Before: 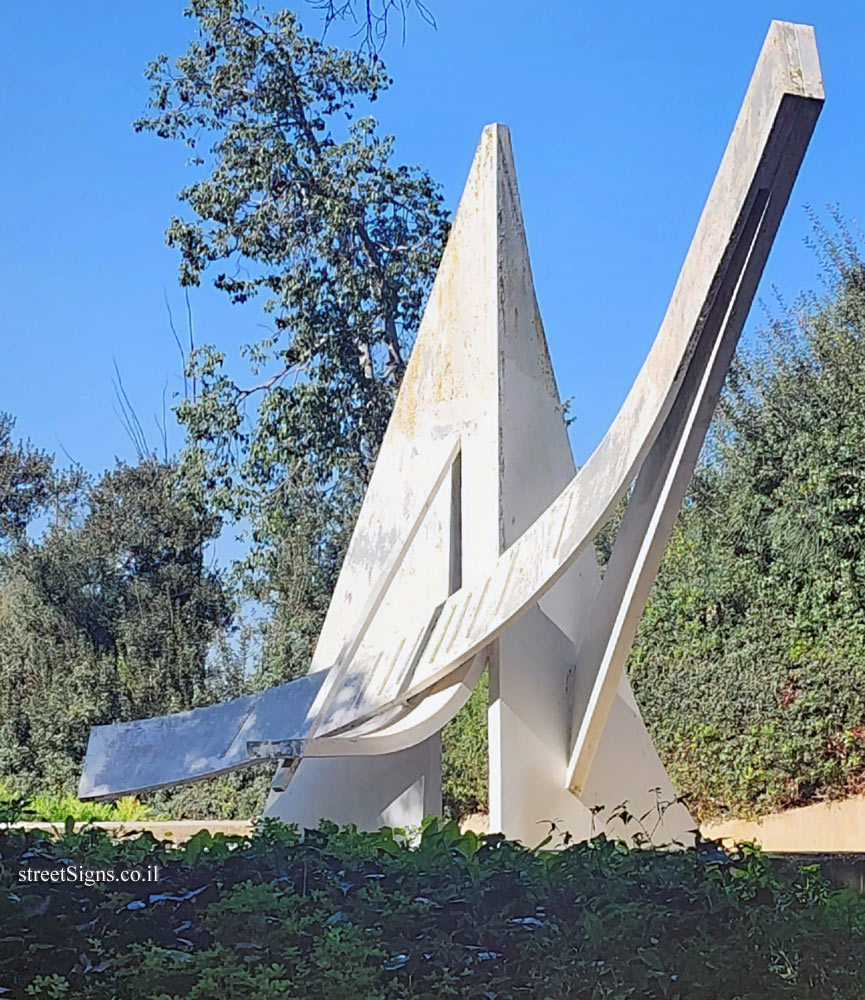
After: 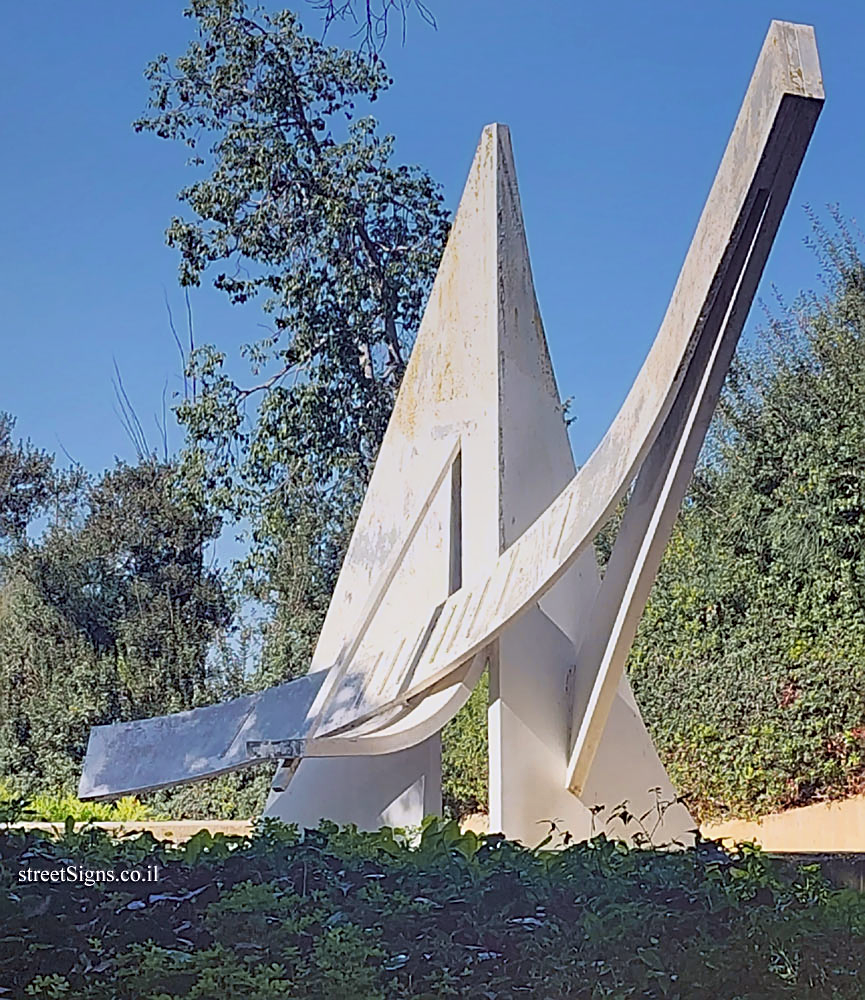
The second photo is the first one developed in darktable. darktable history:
sharpen: on, module defaults
tone curve: curves: ch0 [(0.013, 0) (0.061, 0.068) (0.239, 0.256) (0.502, 0.505) (0.683, 0.676) (0.761, 0.773) (0.858, 0.858) (0.987, 0.945)]; ch1 [(0, 0) (0.172, 0.123) (0.304, 0.288) (0.414, 0.44) (0.472, 0.473) (0.502, 0.508) (0.521, 0.528) (0.583, 0.595) (0.654, 0.673) (0.728, 0.761) (1, 1)]; ch2 [(0, 0) (0.411, 0.424) (0.485, 0.476) (0.502, 0.502) (0.553, 0.557) (0.57, 0.576) (1, 1)], color space Lab, independent channels, preserve colors none
graduated density: on, module defaults
